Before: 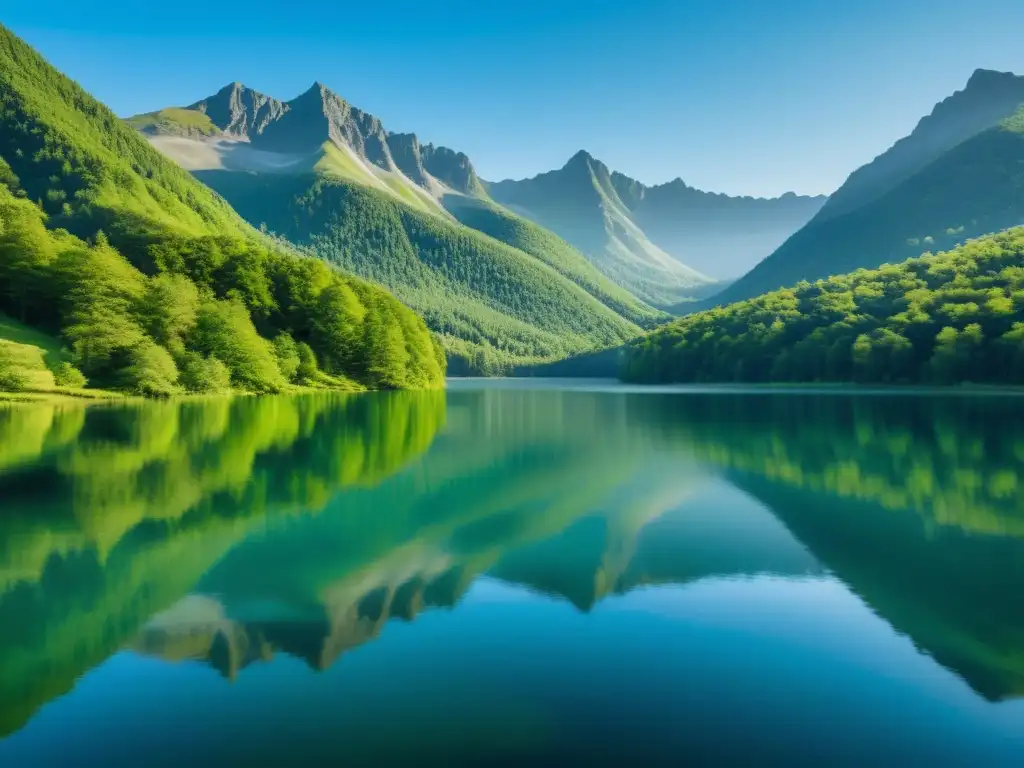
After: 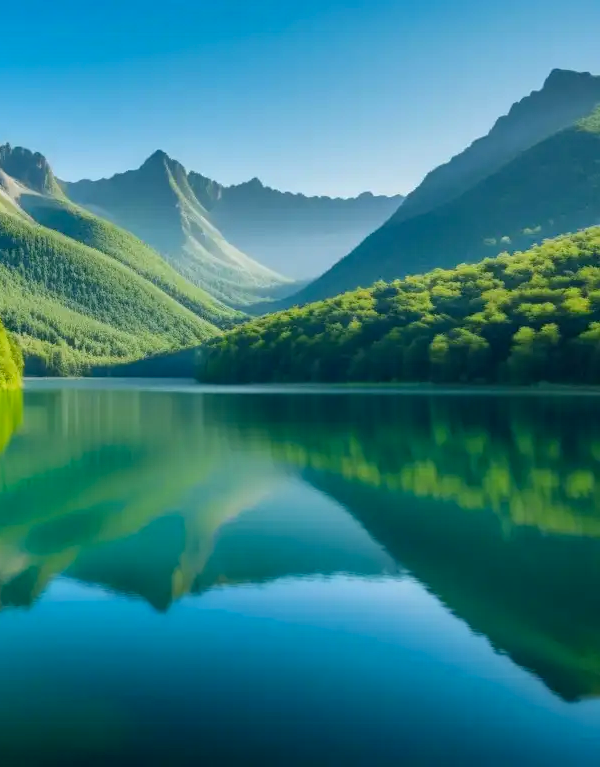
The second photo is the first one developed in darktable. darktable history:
haze removal: compatibility mode true, adaptive false
crop: left 41.402%
